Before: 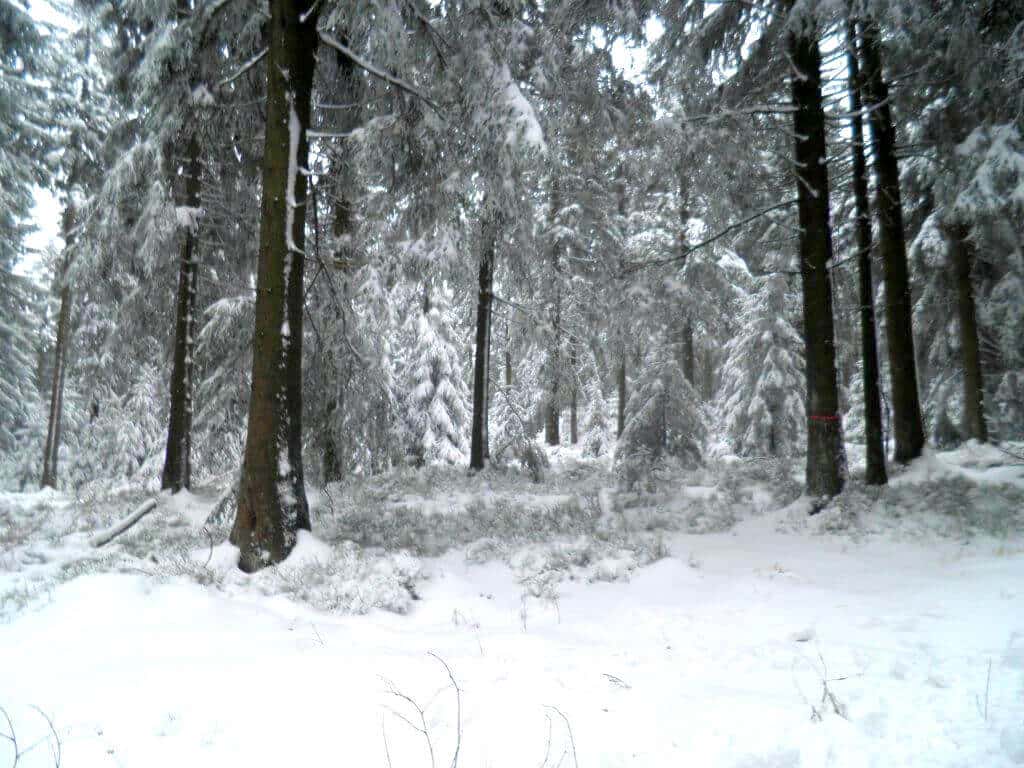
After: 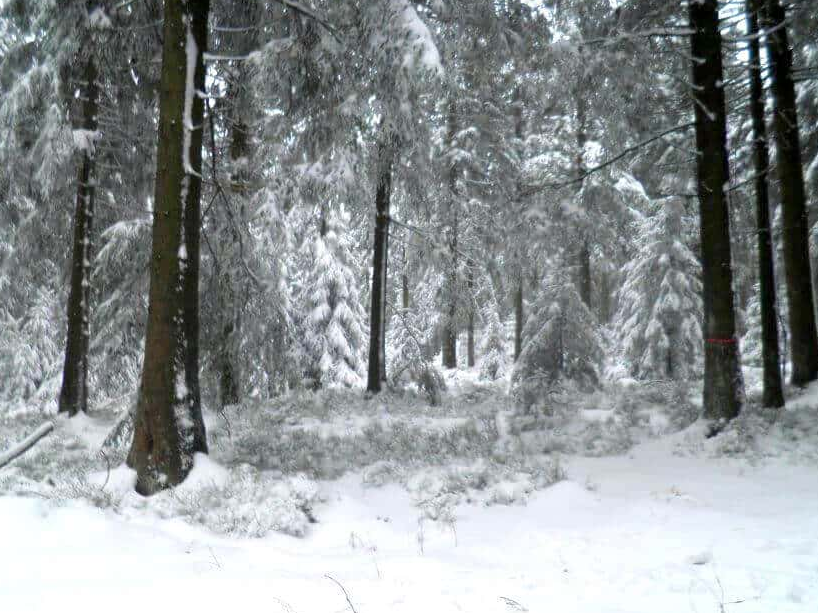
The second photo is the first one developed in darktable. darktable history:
crop and rotate: left 10.071%, top 10.071%, right 10.02%, bottom 10.02%
